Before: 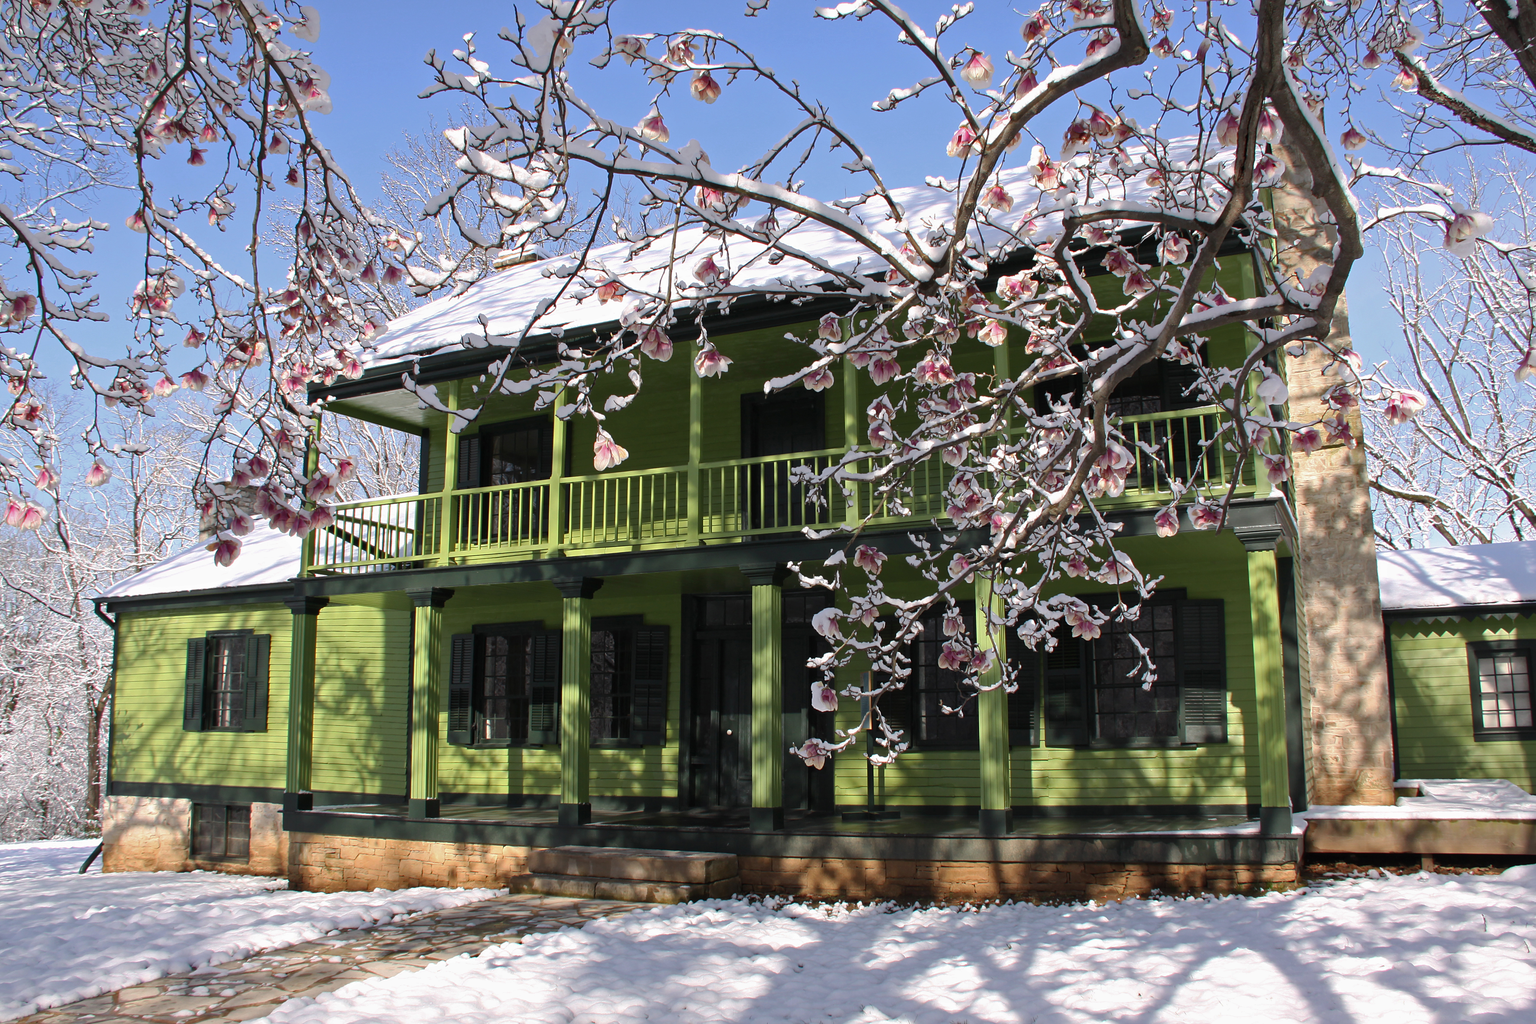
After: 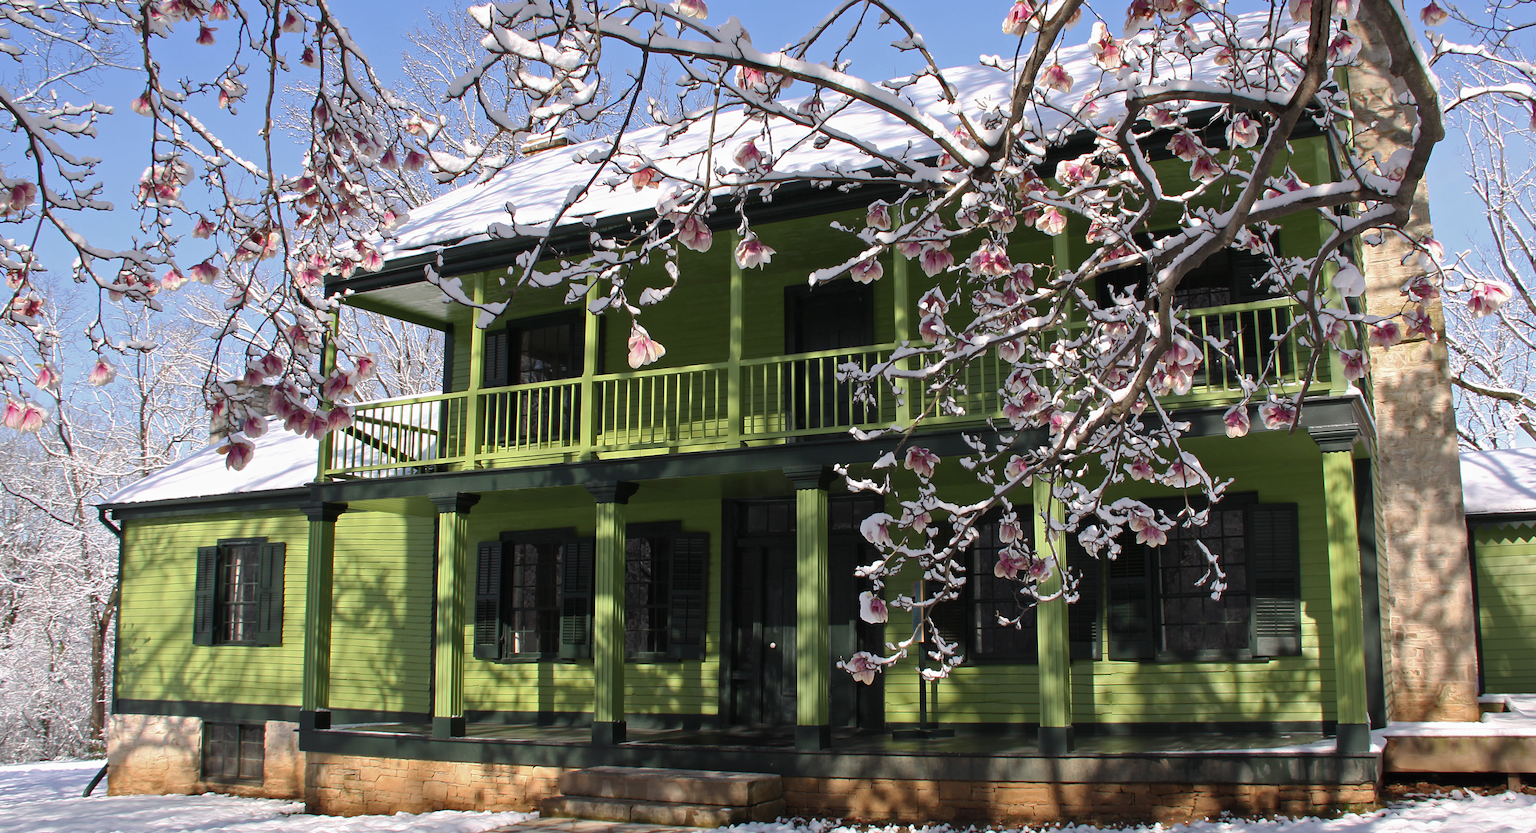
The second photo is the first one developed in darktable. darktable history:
crop and rotate: angle 0.115°, top 12.065%, right 5.506%, bottom 11.03%
